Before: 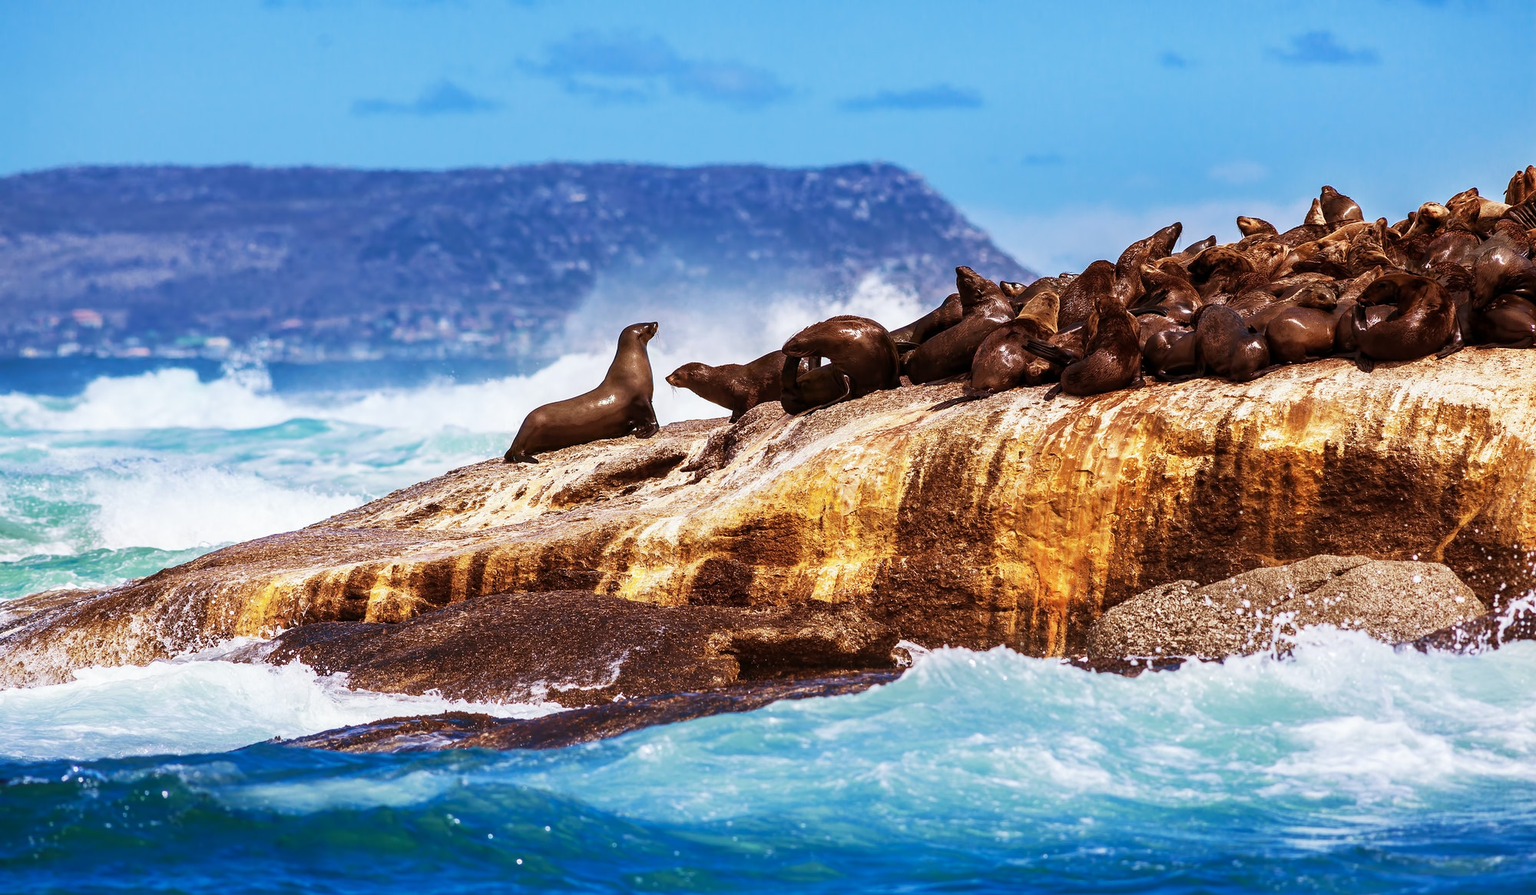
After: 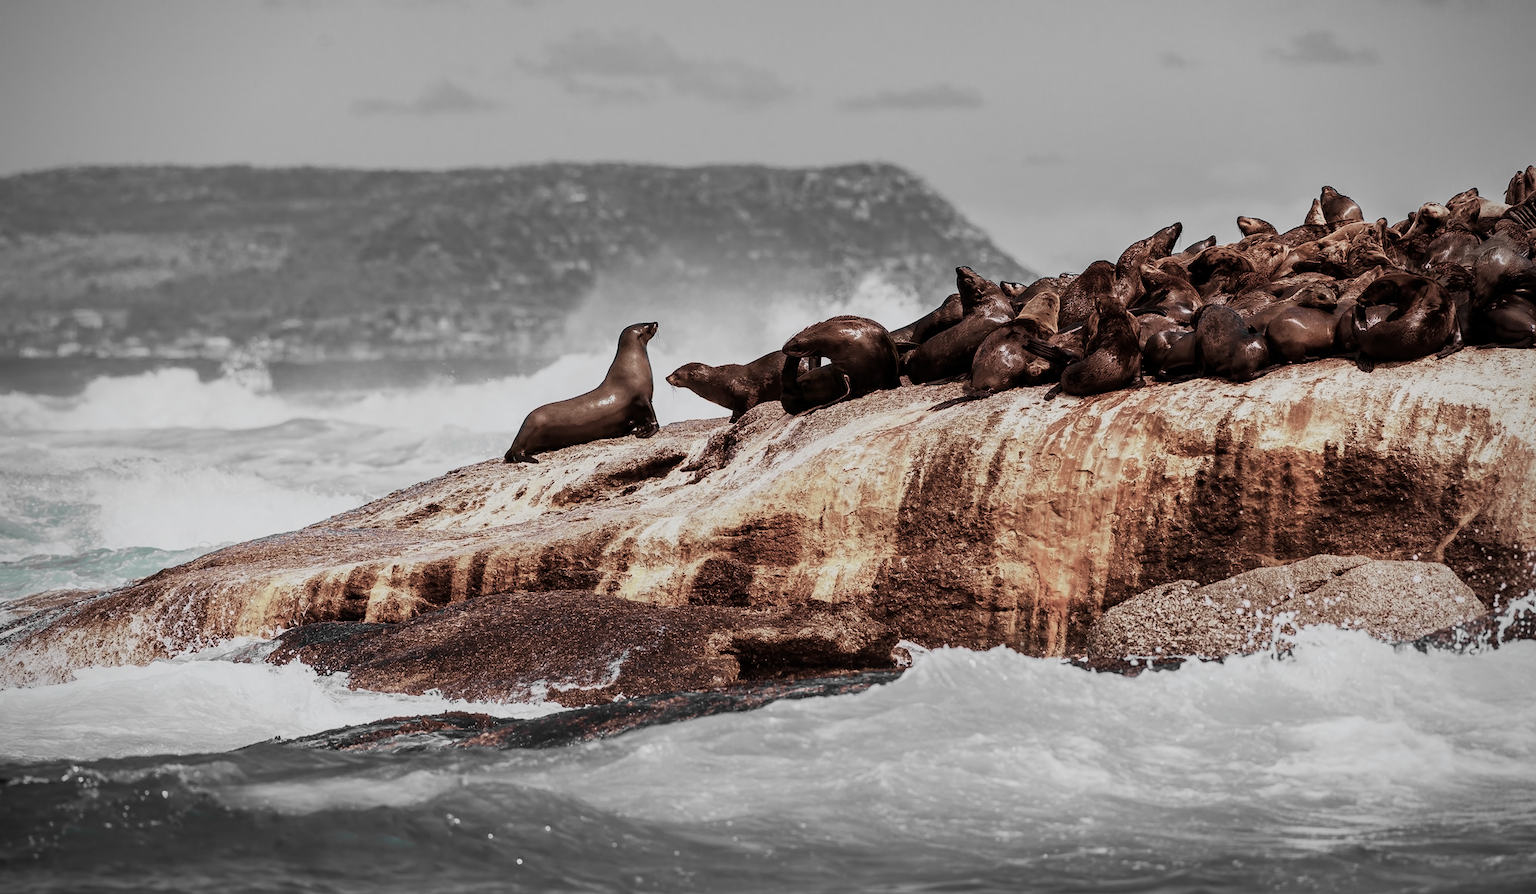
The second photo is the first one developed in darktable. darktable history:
color equalizer: saturation › red 0.775, saturation › orange 0.728, saturation › yellow 0.751, saturation › green 0.763, saturation › cyan 0.532, saturation › blue 0.382, saturation › lavender 0.312, saturation › magenta 0.382, brightness › yellow 0.994
filmic rgb: hardness 4.17, contrast 0.921
vignetting: on, module defaults
